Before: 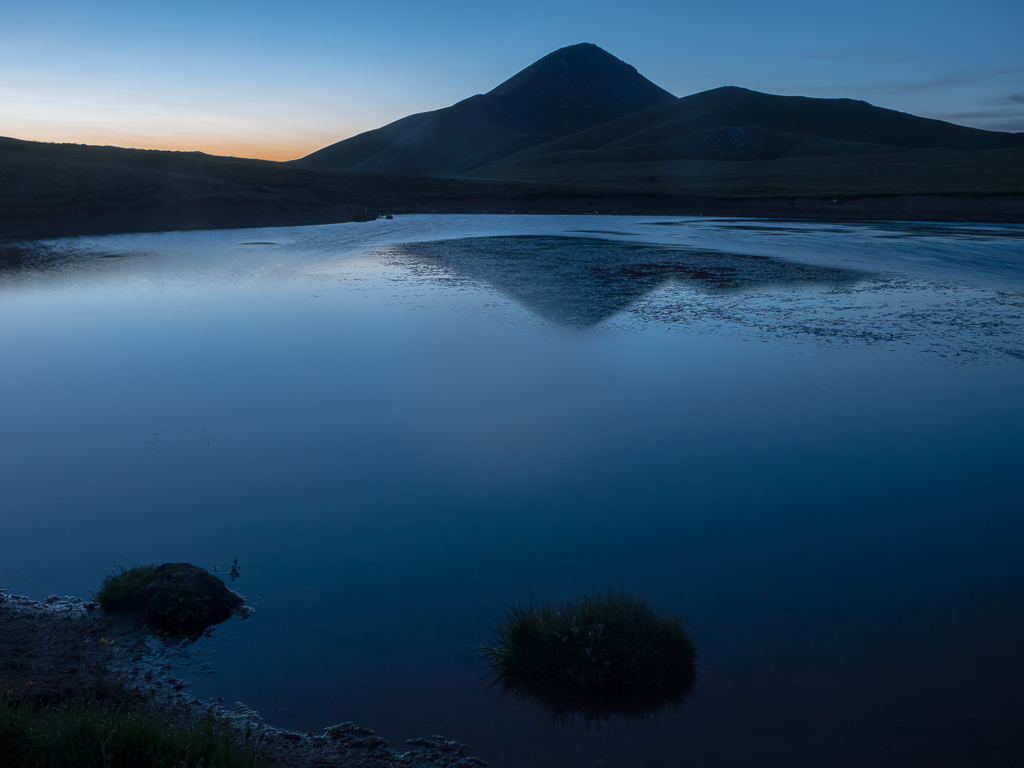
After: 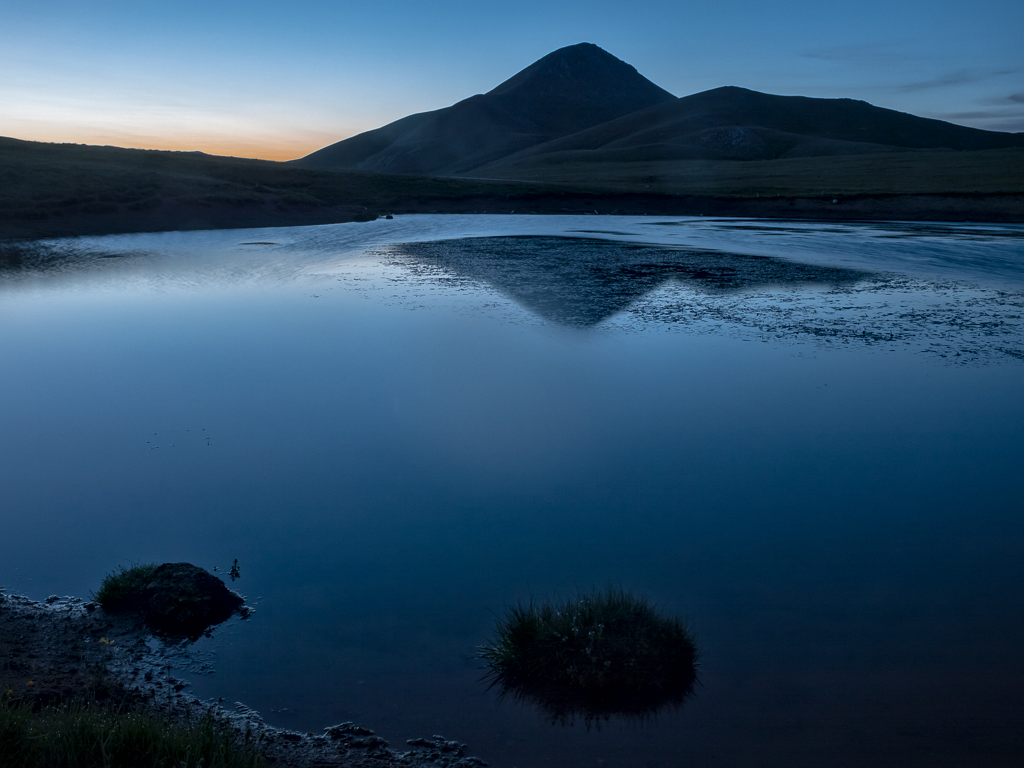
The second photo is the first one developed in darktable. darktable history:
local contrast: mode bilateral grid, contrast 20, coarseness 19, detail 163%, midtone range 0.2
